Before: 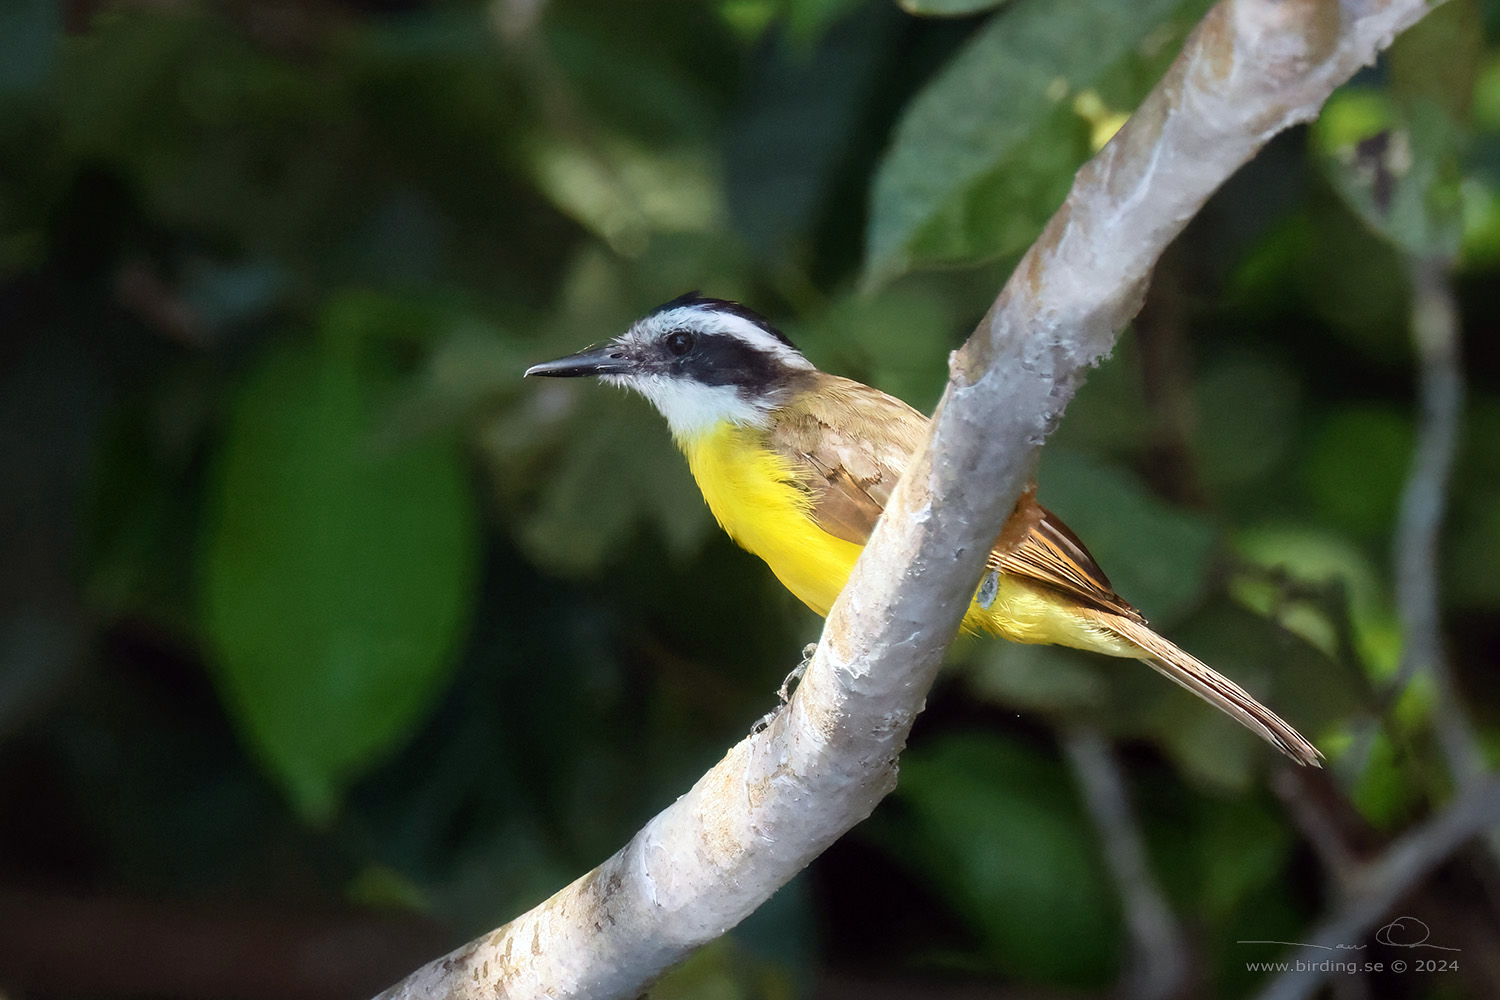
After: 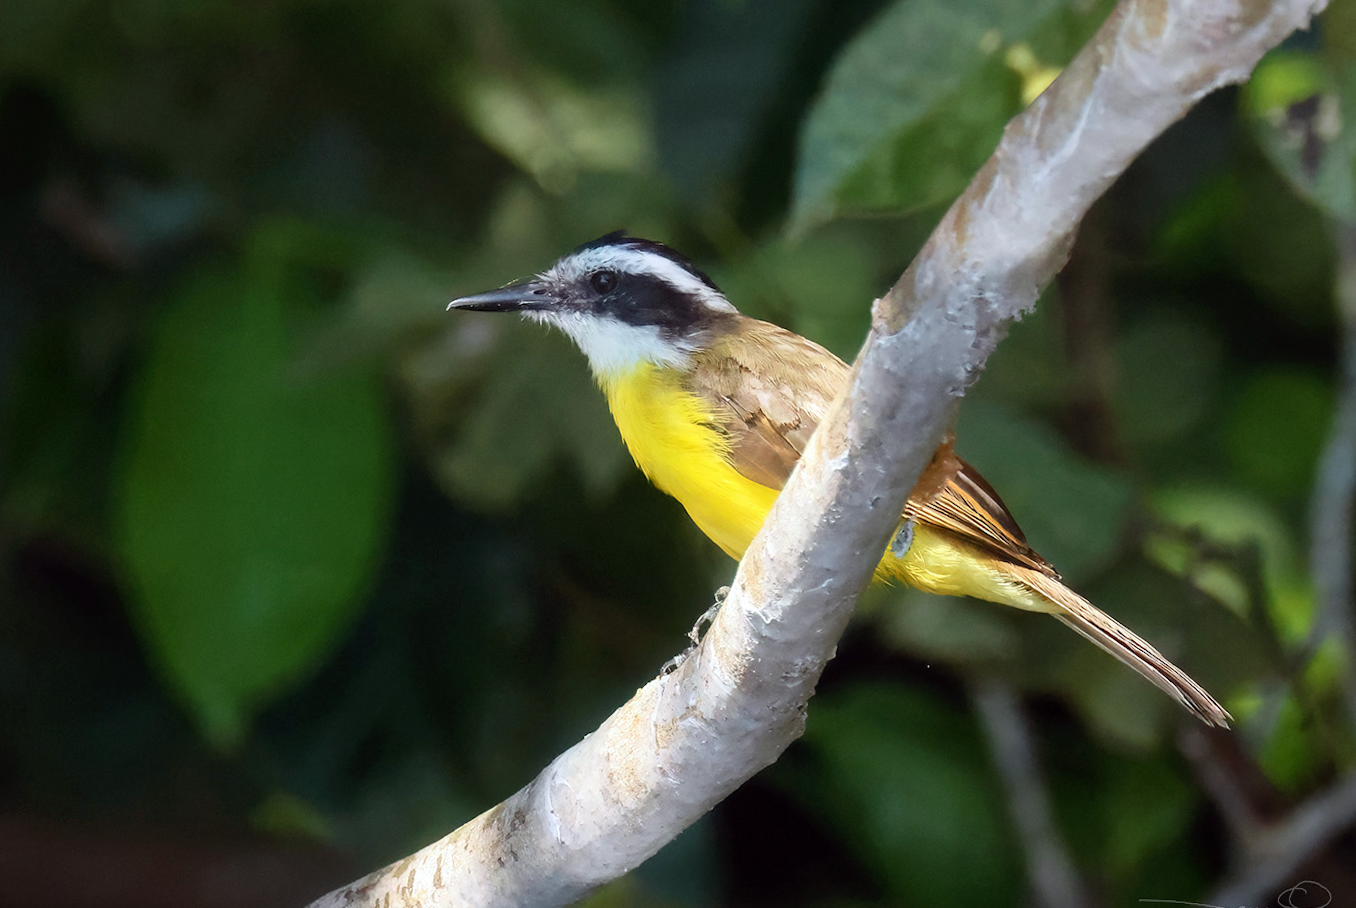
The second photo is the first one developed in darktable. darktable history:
crop and rotate: angle -2.05°, left 3.15%, top 3.61%, right 1.631%, bottom 0.665%
